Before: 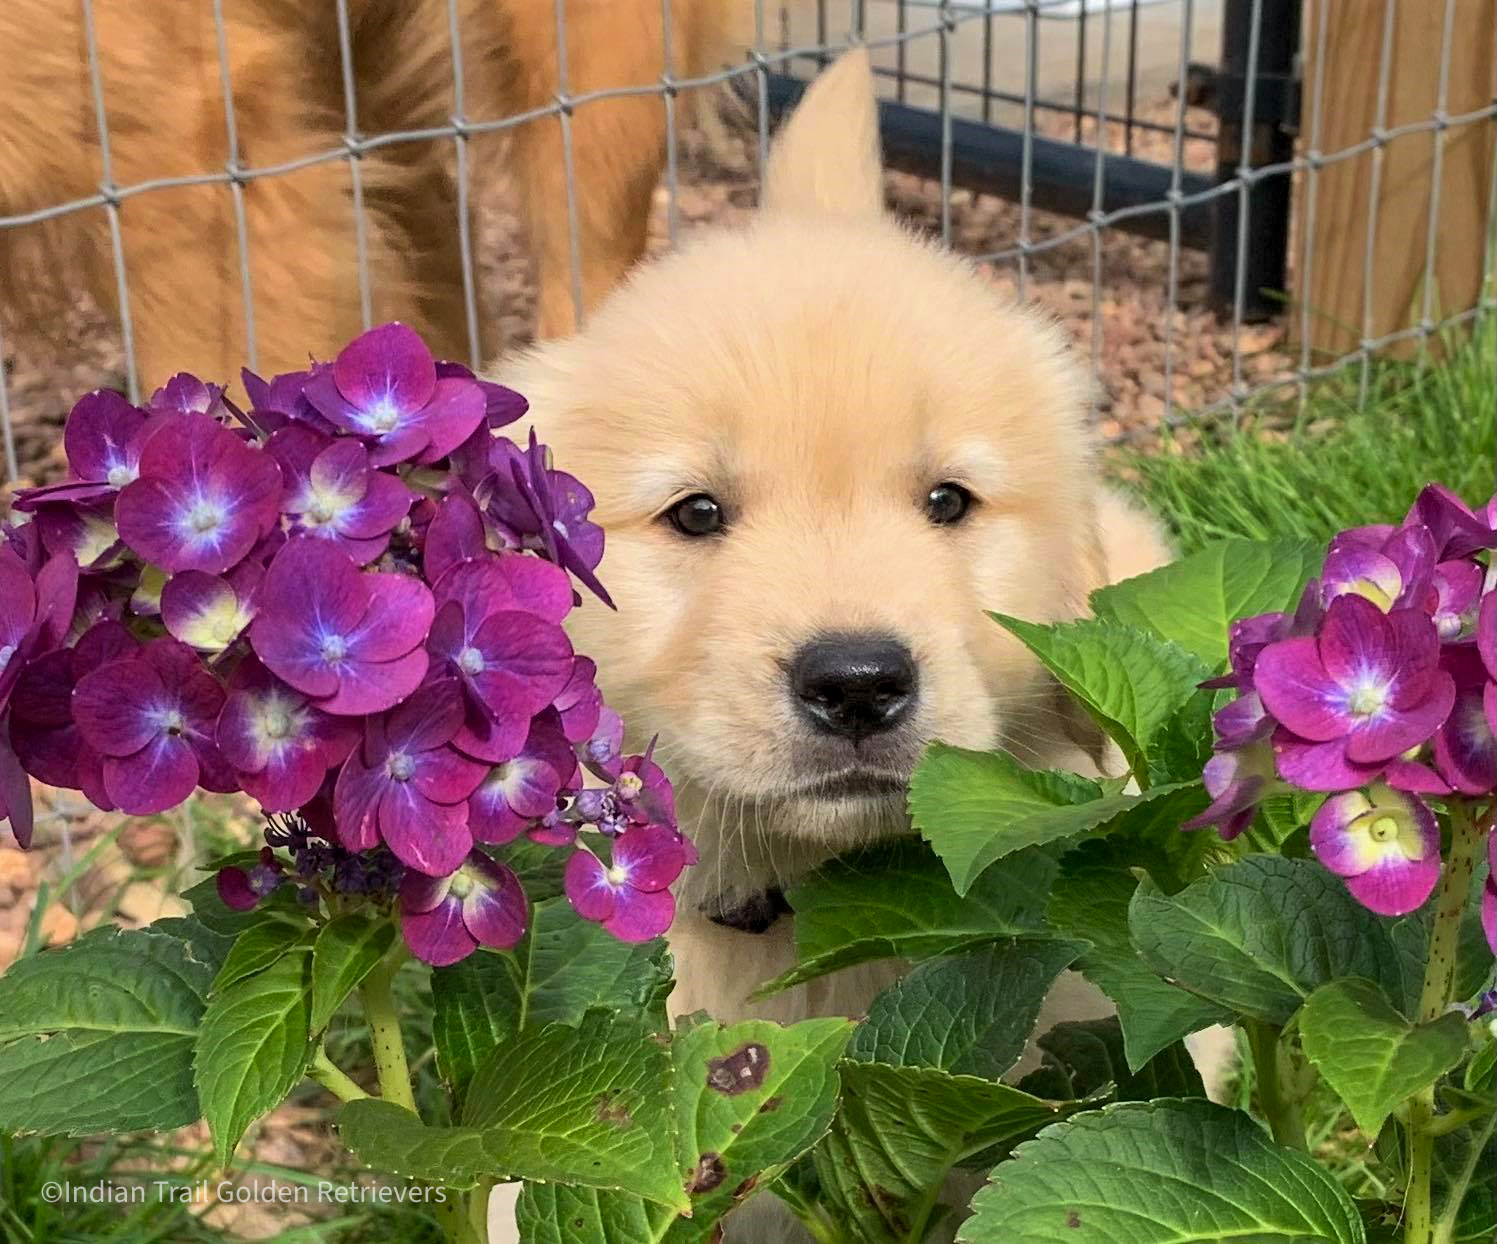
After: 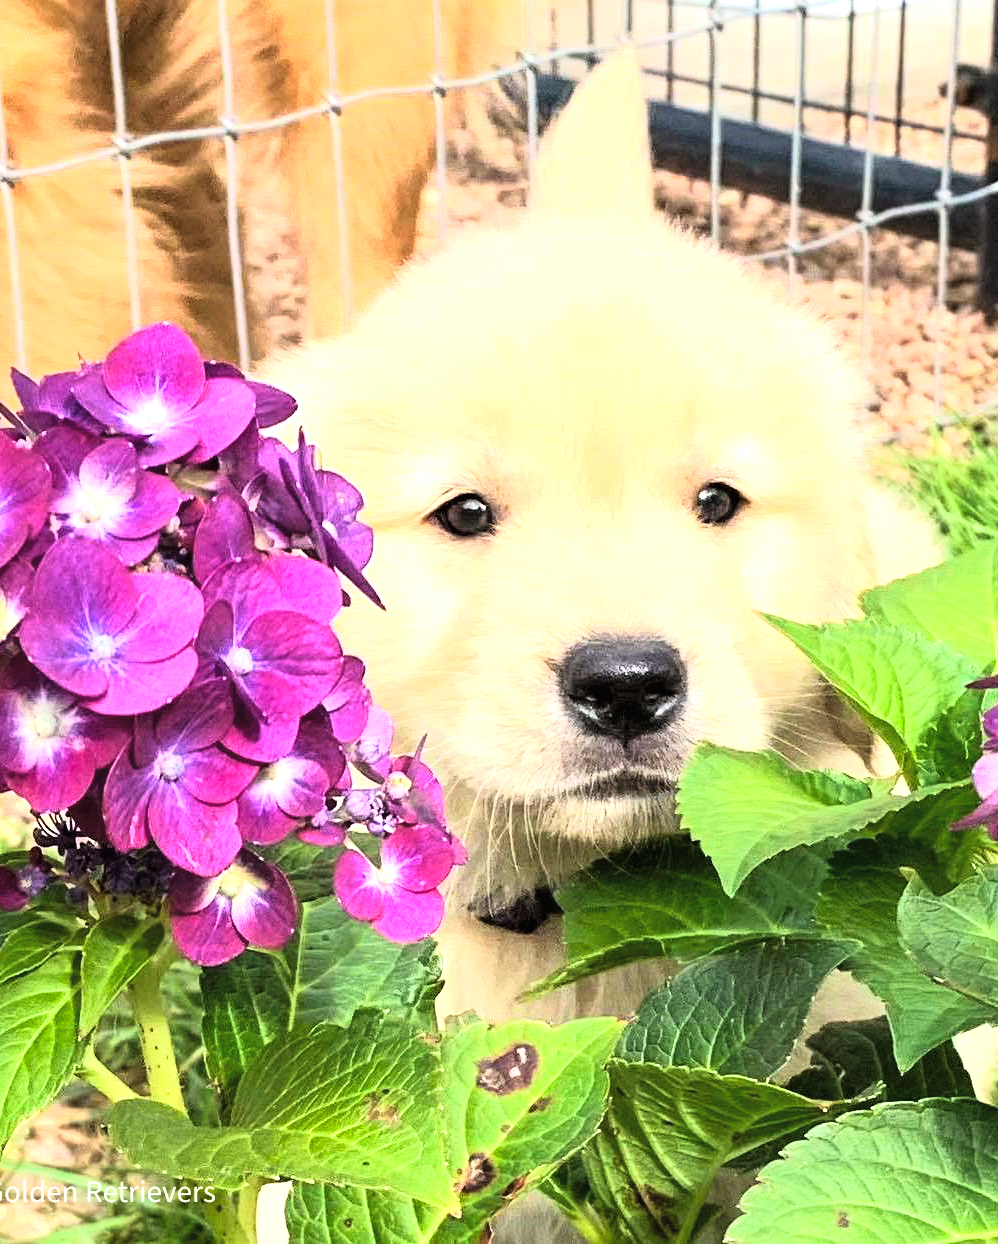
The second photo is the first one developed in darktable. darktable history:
exposure: black level correction -0.002, exposure 1.115 EV, compensate highlight preservation false
tone curve: curves: ch0 [(0.016, 0.011) (0.084, 0.026) (0.469, 0.508) (0.721, 0.862) (1, 1)], color space Lab, linked channels, preserve colors none
crop and rotate: left 15.446%, right 17.836%
